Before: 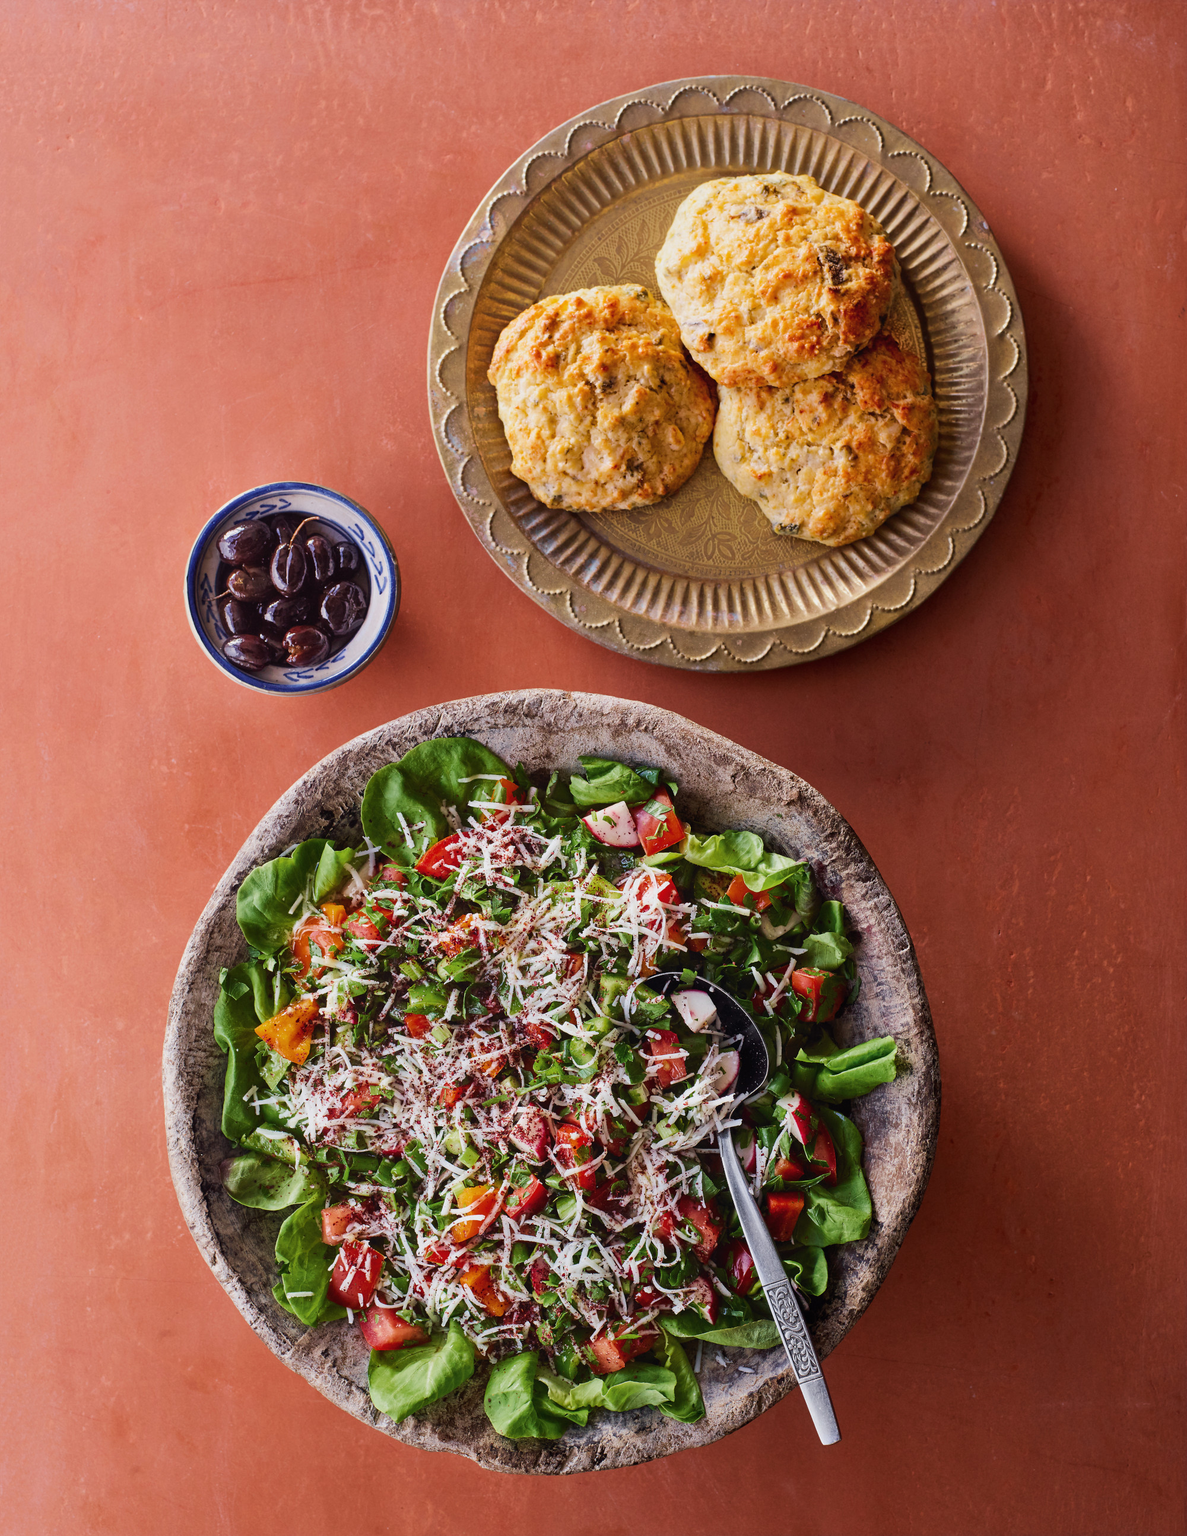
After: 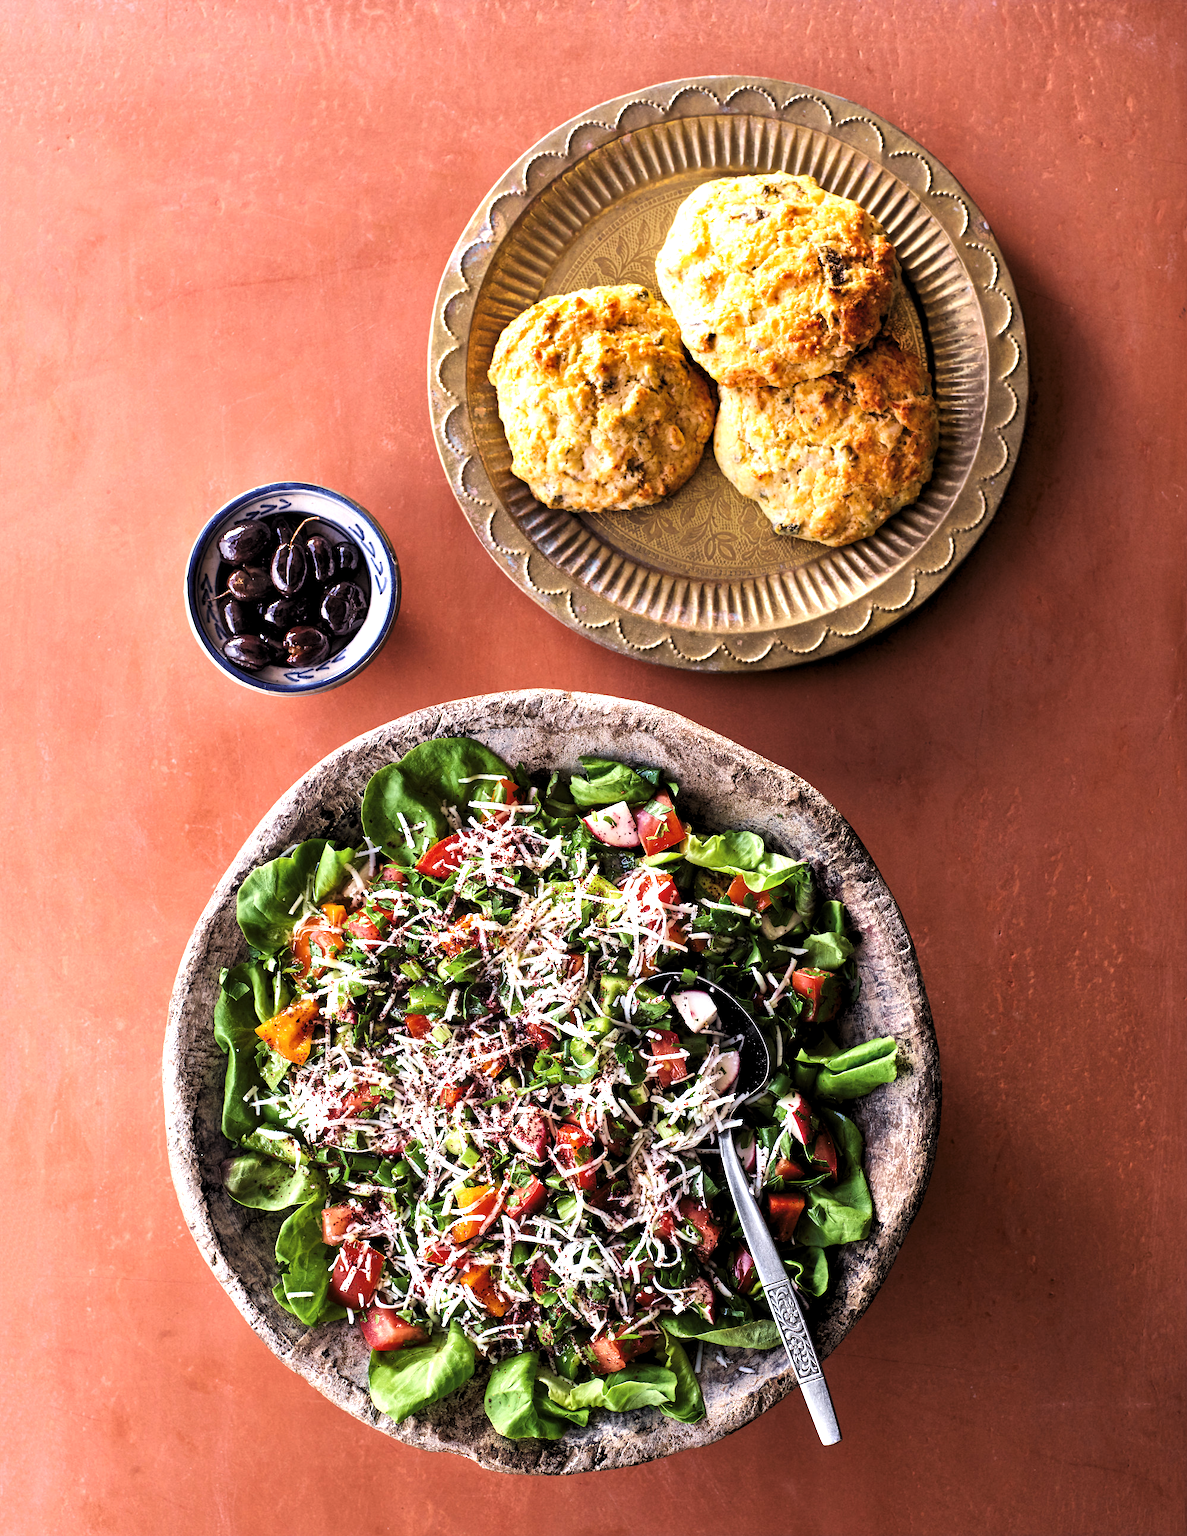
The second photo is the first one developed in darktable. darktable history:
exposure: black level correction 0.001, exposure 0.955 EV, compensate exposure bias true, compensate highlight preservation false
levels: white 99.97%, levels [0.116, 0.574, 1]
shadows and highlights: radius 128.19, shadows 30.28, highlights -30.92, low approximation 0.01, soften with gaussian
